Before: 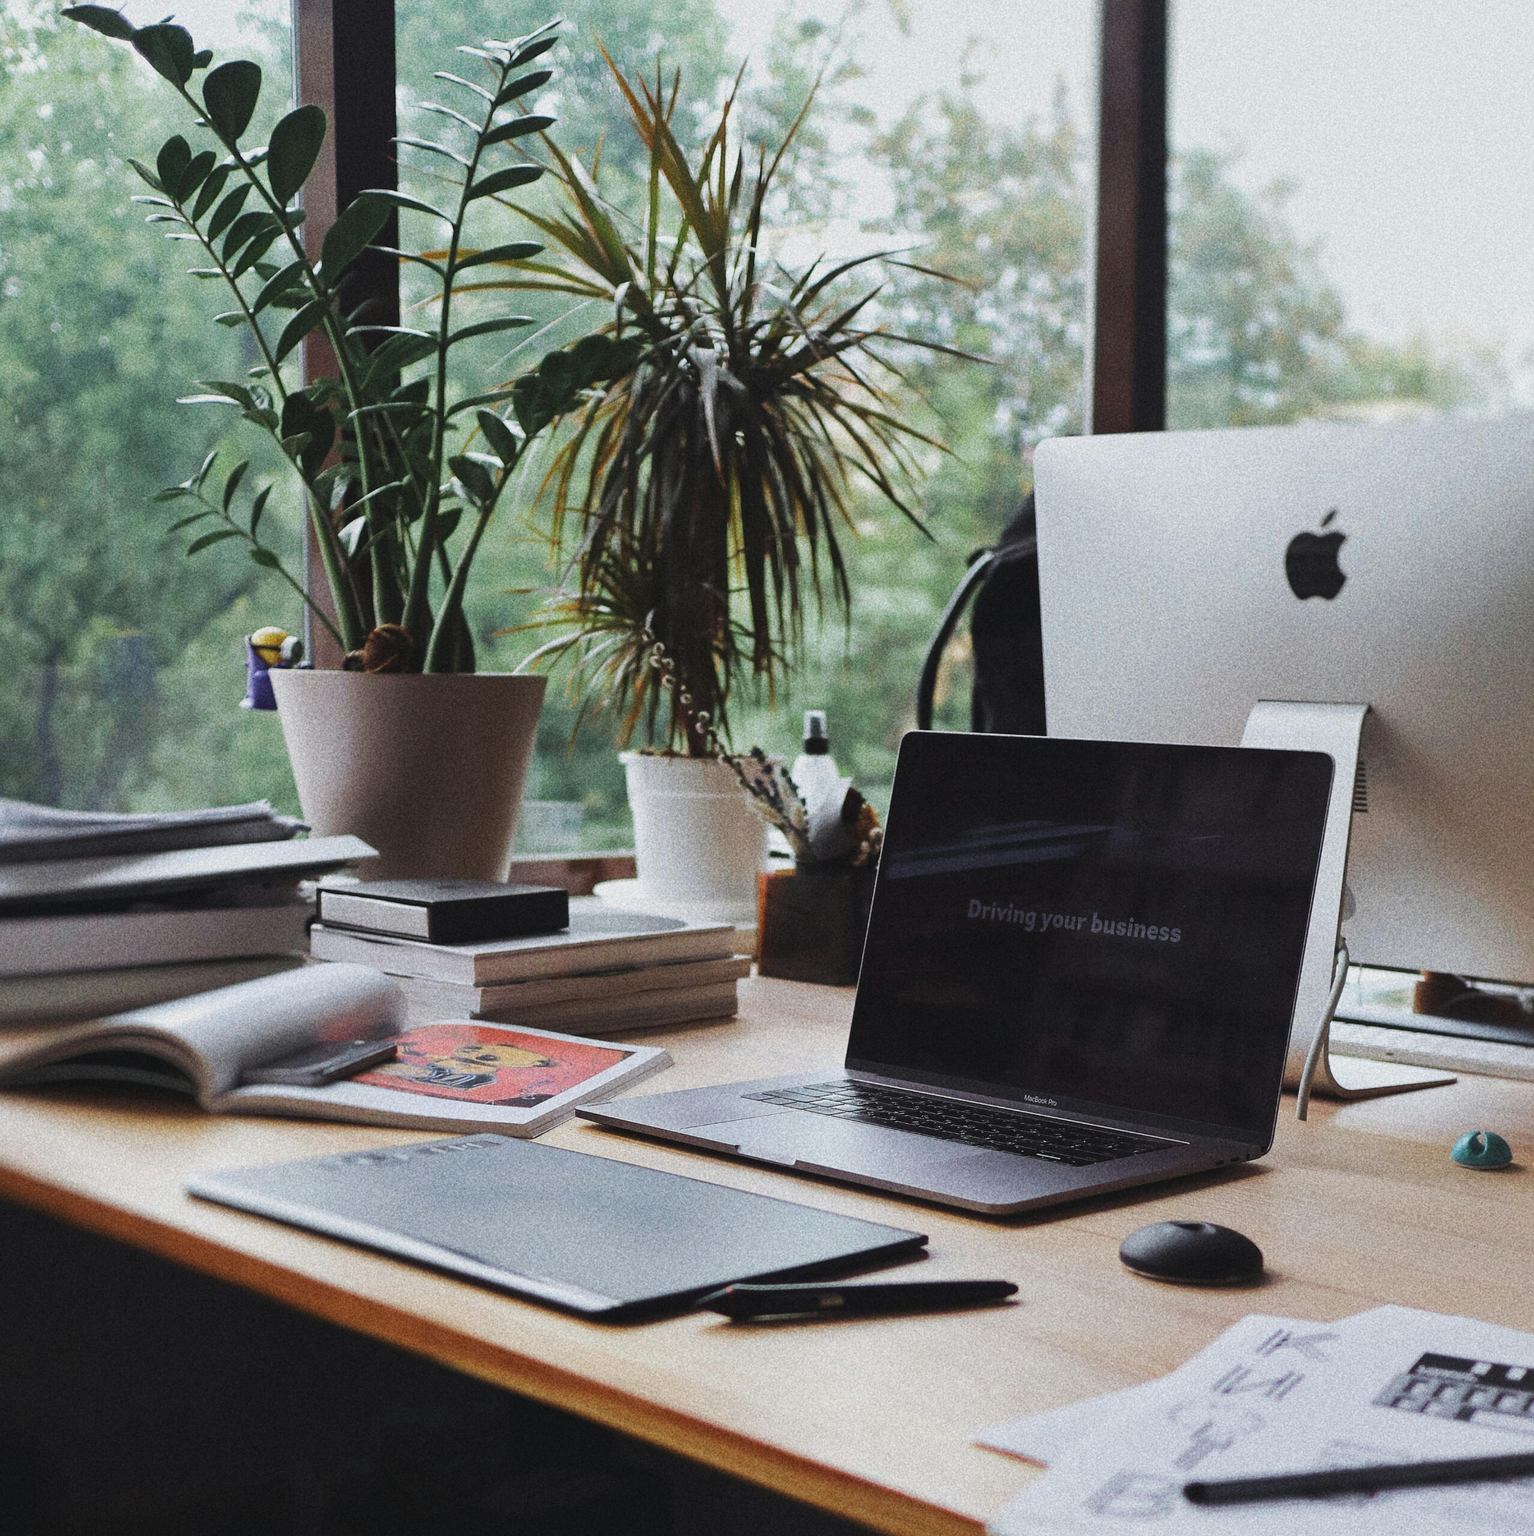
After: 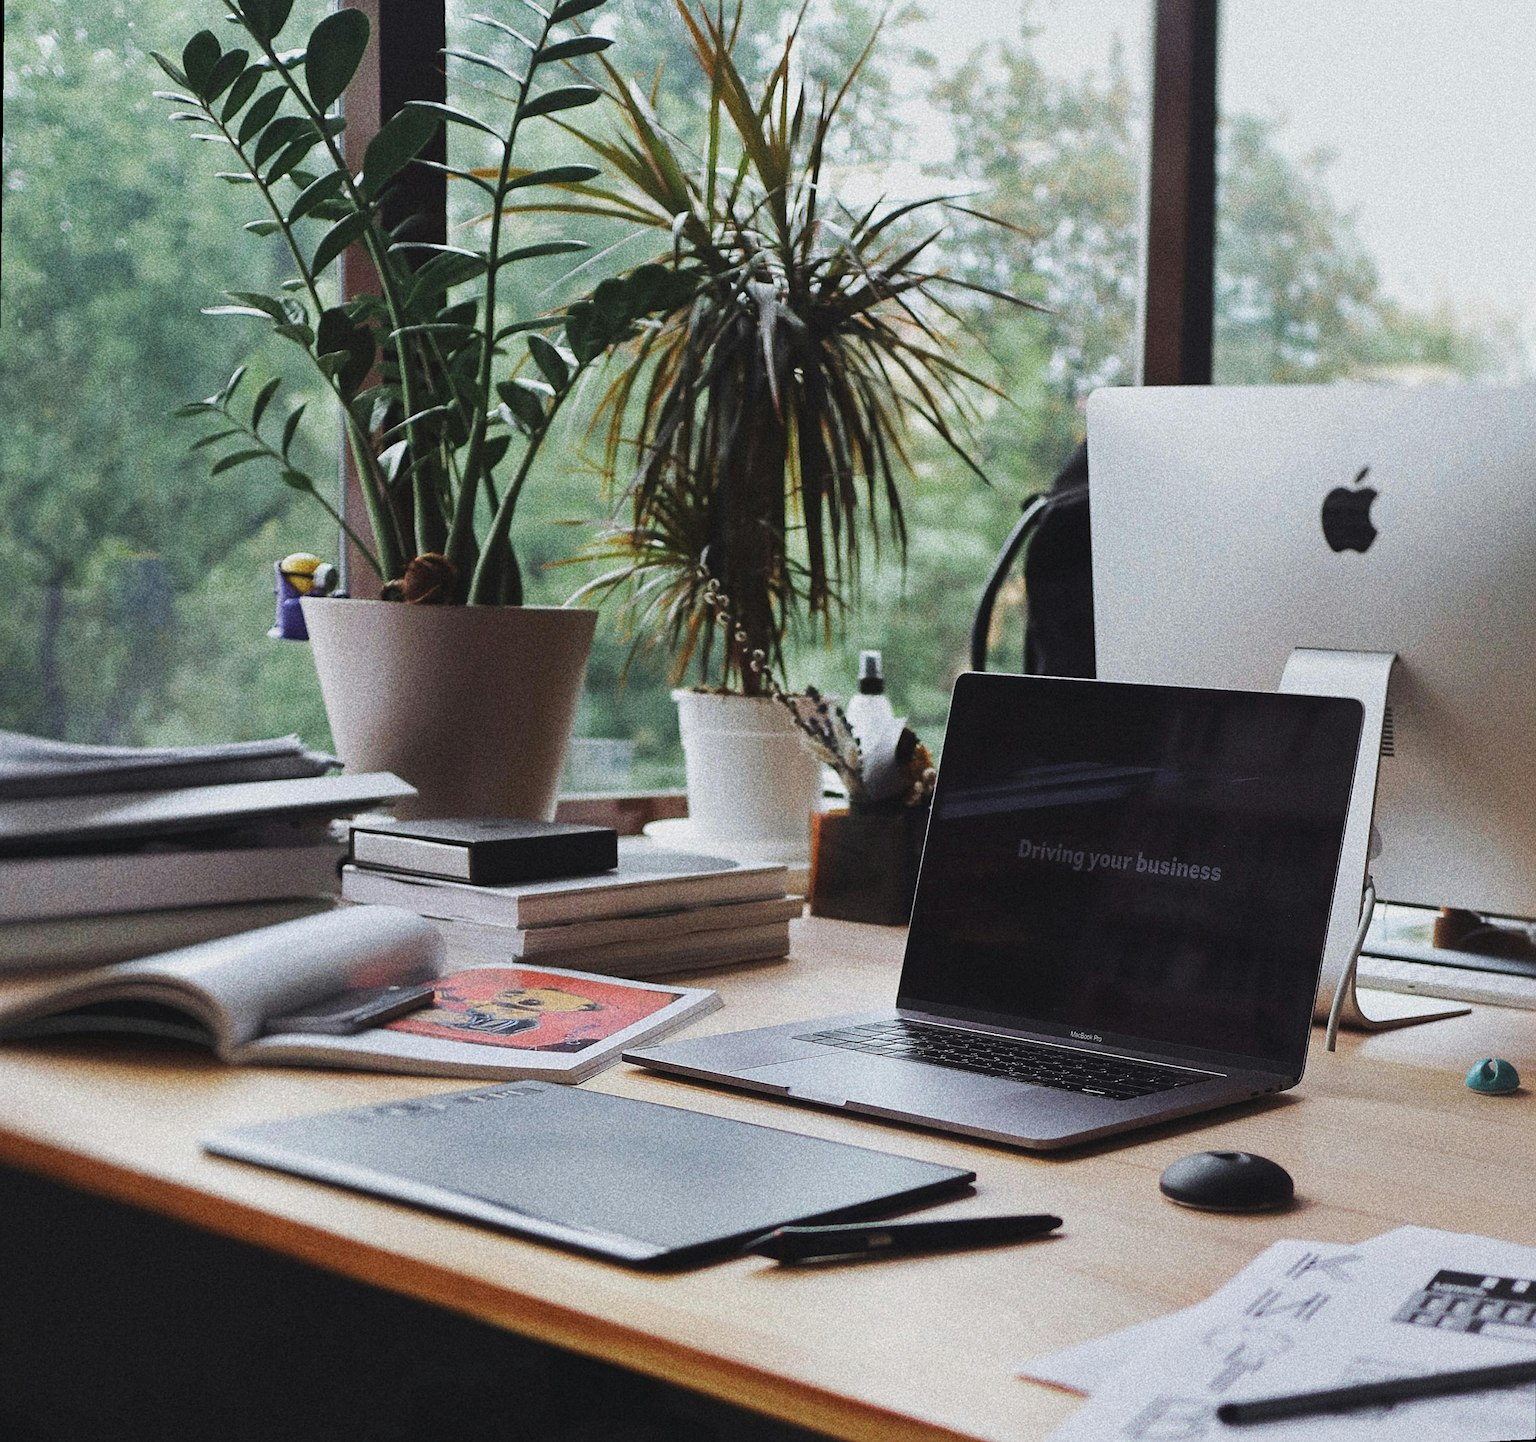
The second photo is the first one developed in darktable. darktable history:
sharpen: amount 0.2
rotate and perspective: rotation 0.679°, lens shift (horizontal) 0.136, crop left 0.009, crop right 0.991, crop top 0.078, crop bottom 0.95
